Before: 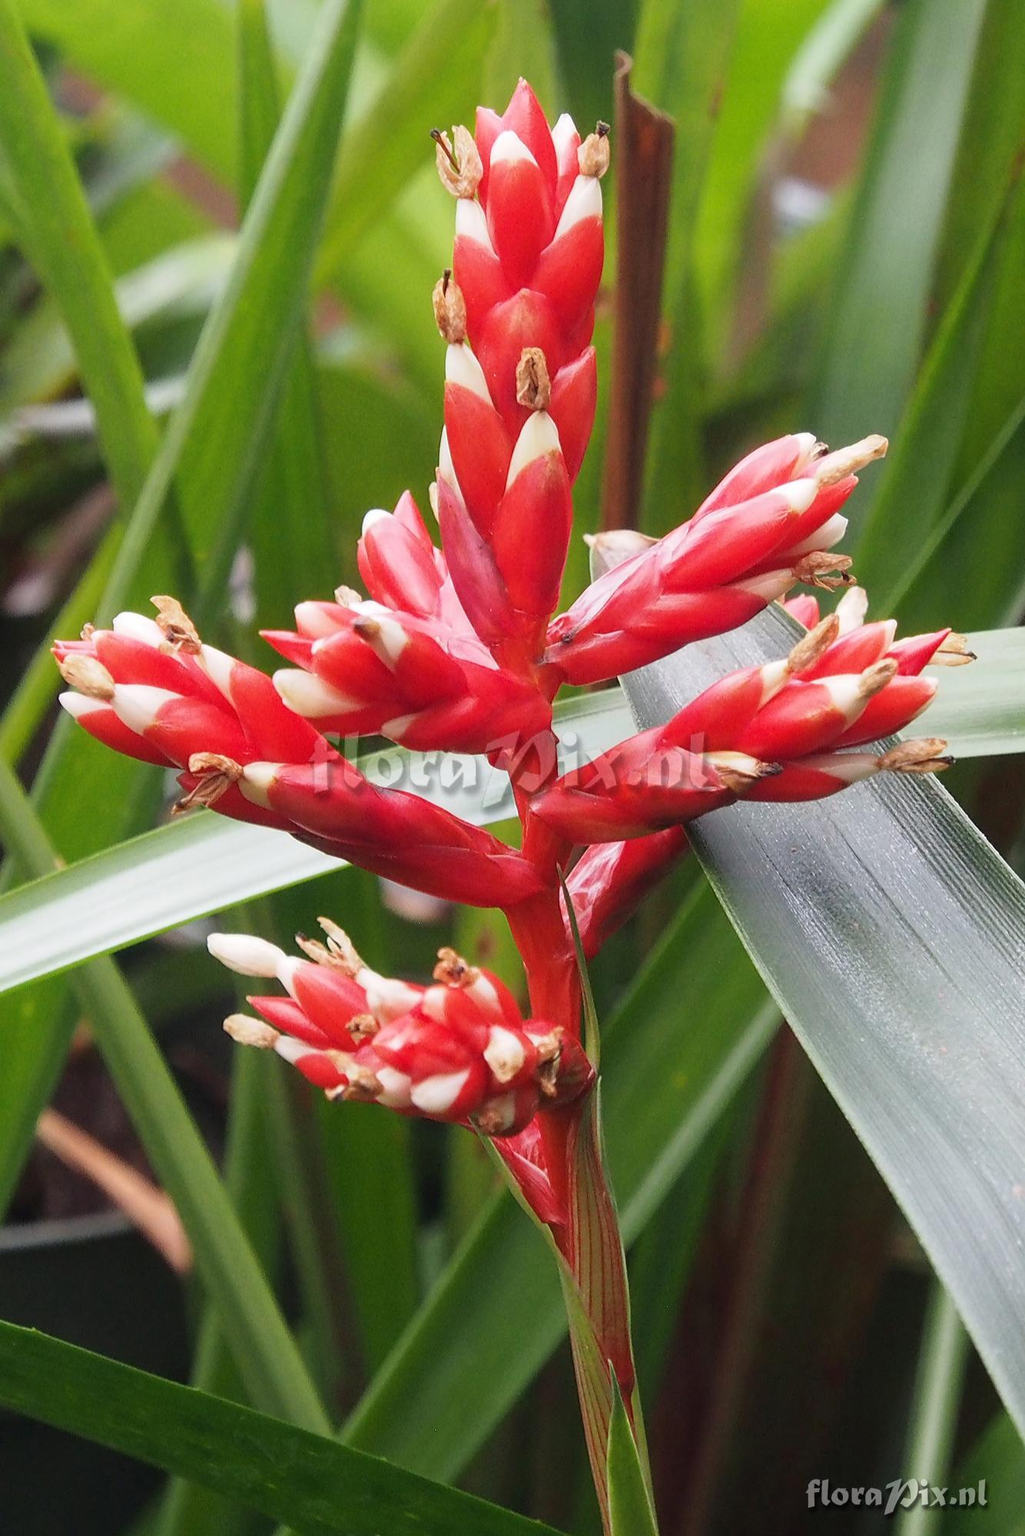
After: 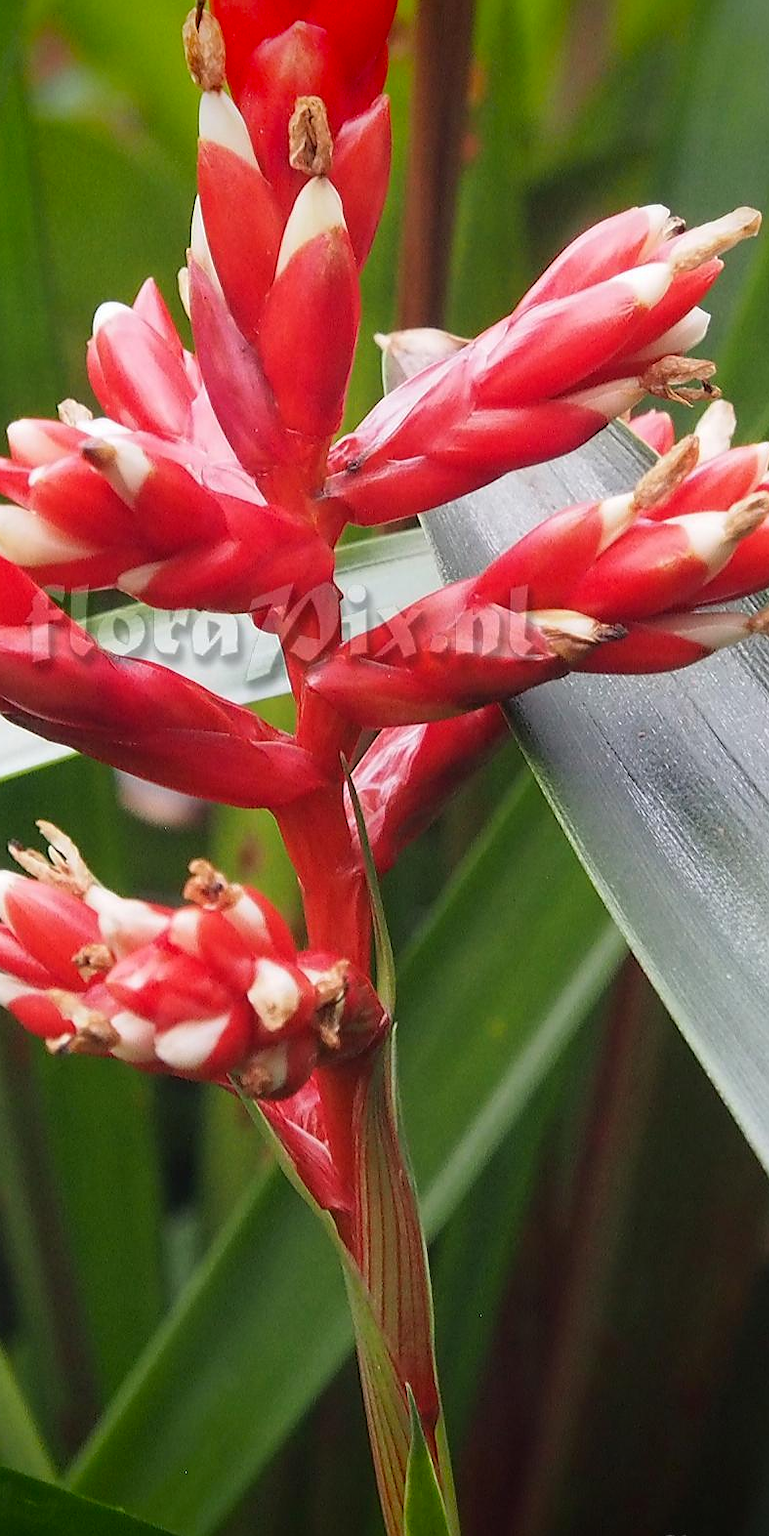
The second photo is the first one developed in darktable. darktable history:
crop and rotate: left 28.256%, top 17.734%, right 12.656%, bottom 3.573%
sharpen: radius 1
vignetting: fall-off start 88.53%, fall-off radius 44.2%, saturation 0.376, width/height ratio 1.161
